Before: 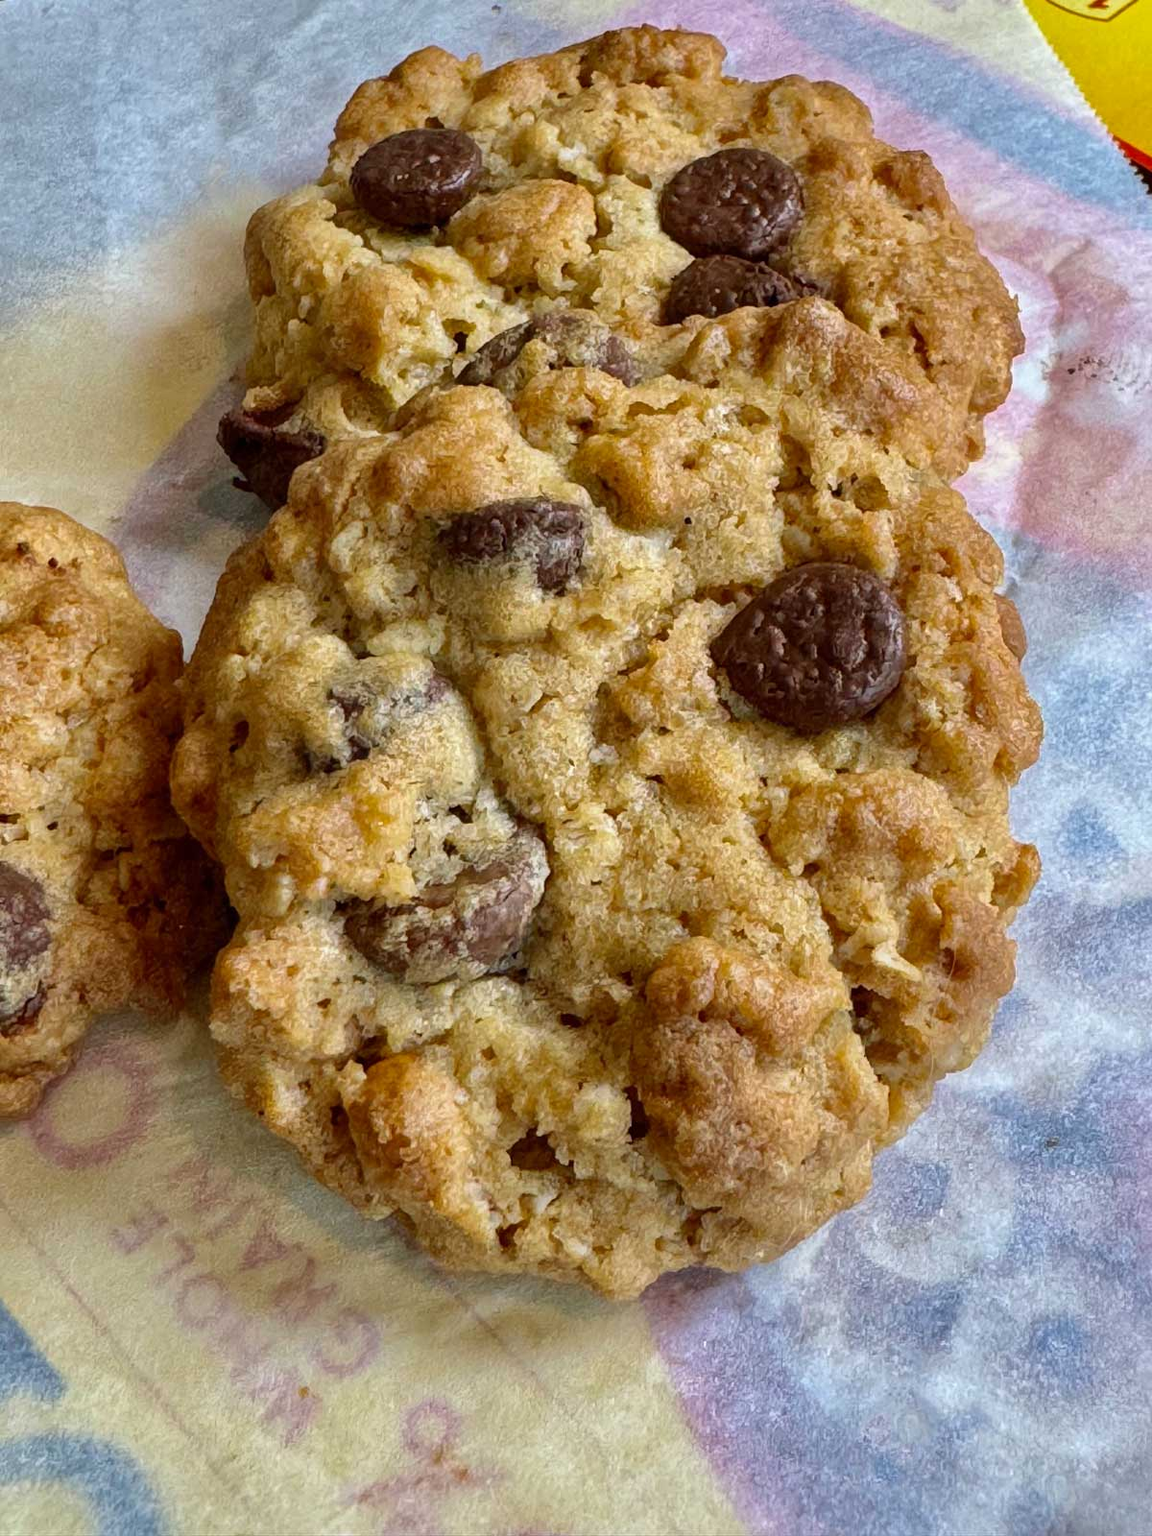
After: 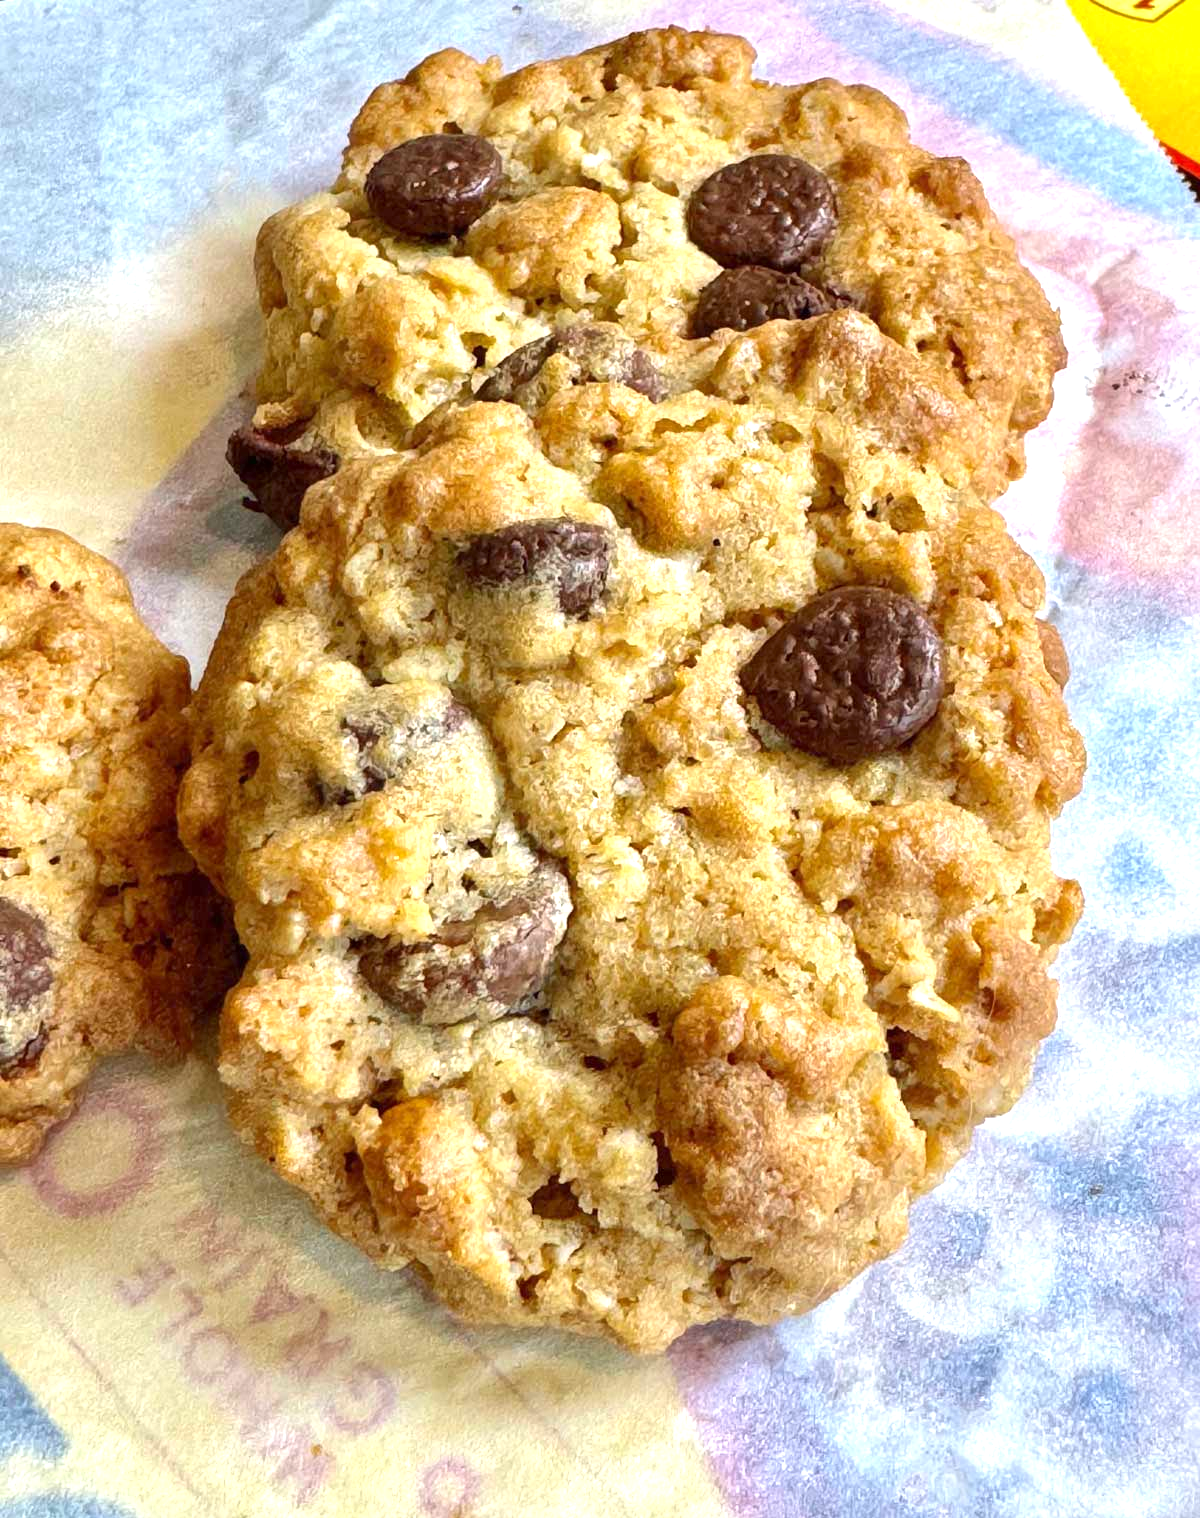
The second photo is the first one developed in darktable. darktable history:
exposure: exposure 0.943 EV, compensate highlight preservation false
crop and rotate: top 0%, bottom 5.097%
